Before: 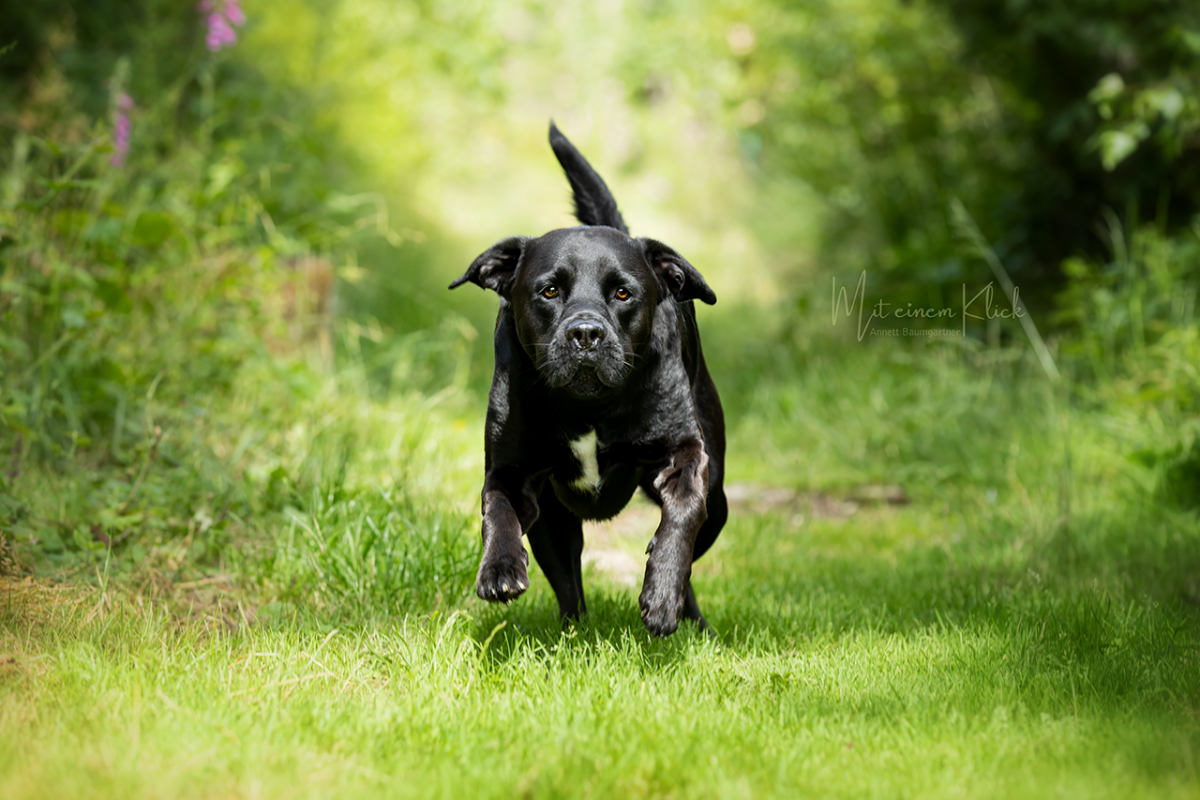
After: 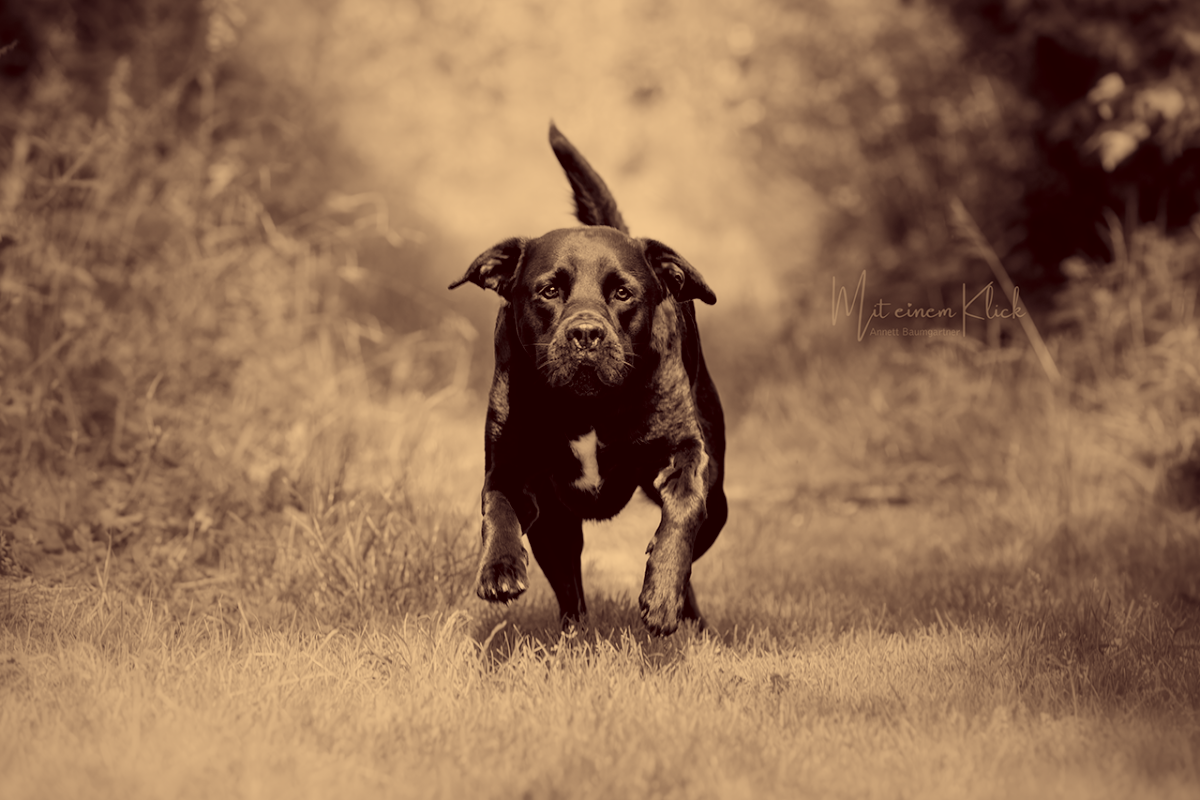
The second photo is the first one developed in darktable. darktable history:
color correction: highlights a* 9.58, highlights b* 39.36, shadows a* 14.57, shadows b* 3.31
color calibration: output gray [0.267, 0.423, 0.261, 0], gray › normalize channels true, x 0.331, y 0.346, temperature 5665.81 K, gamut compression 0.009
filmic rgb: black relative exposure -16 EV, white relative exposure 4.04 EV, target black luminance 0%, hardness 7.58, latitude 73%, contrast 0.905, highlights saturation mix 11.29%, shadows ↔ highlights balance -0.365%, color science v6 (2022)
